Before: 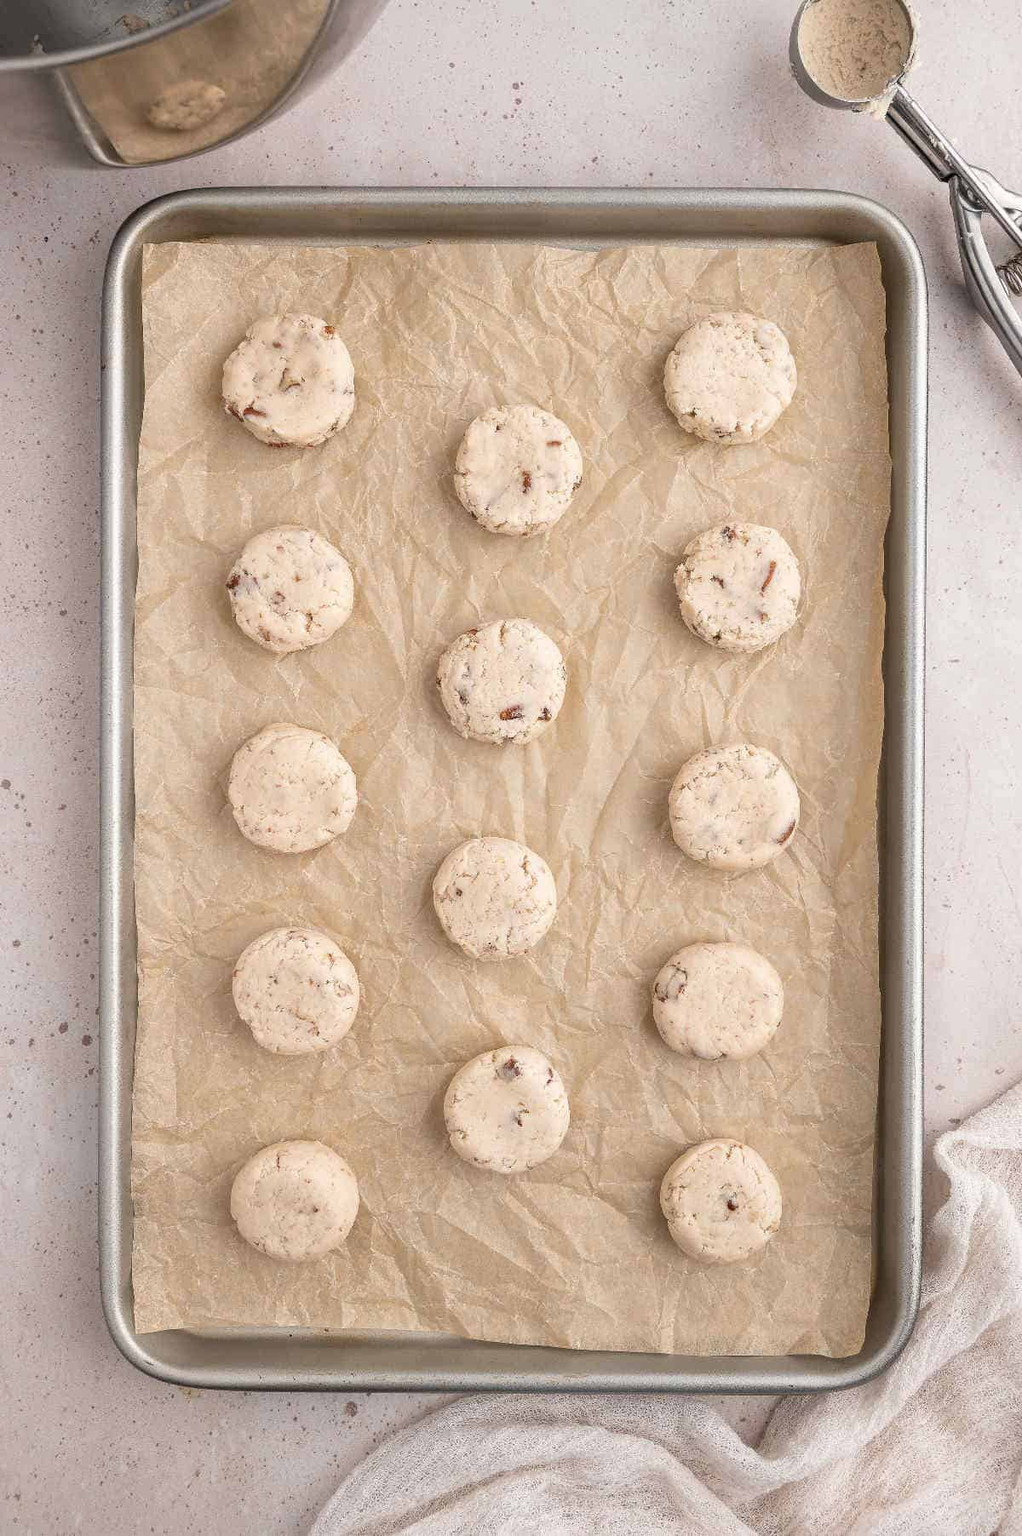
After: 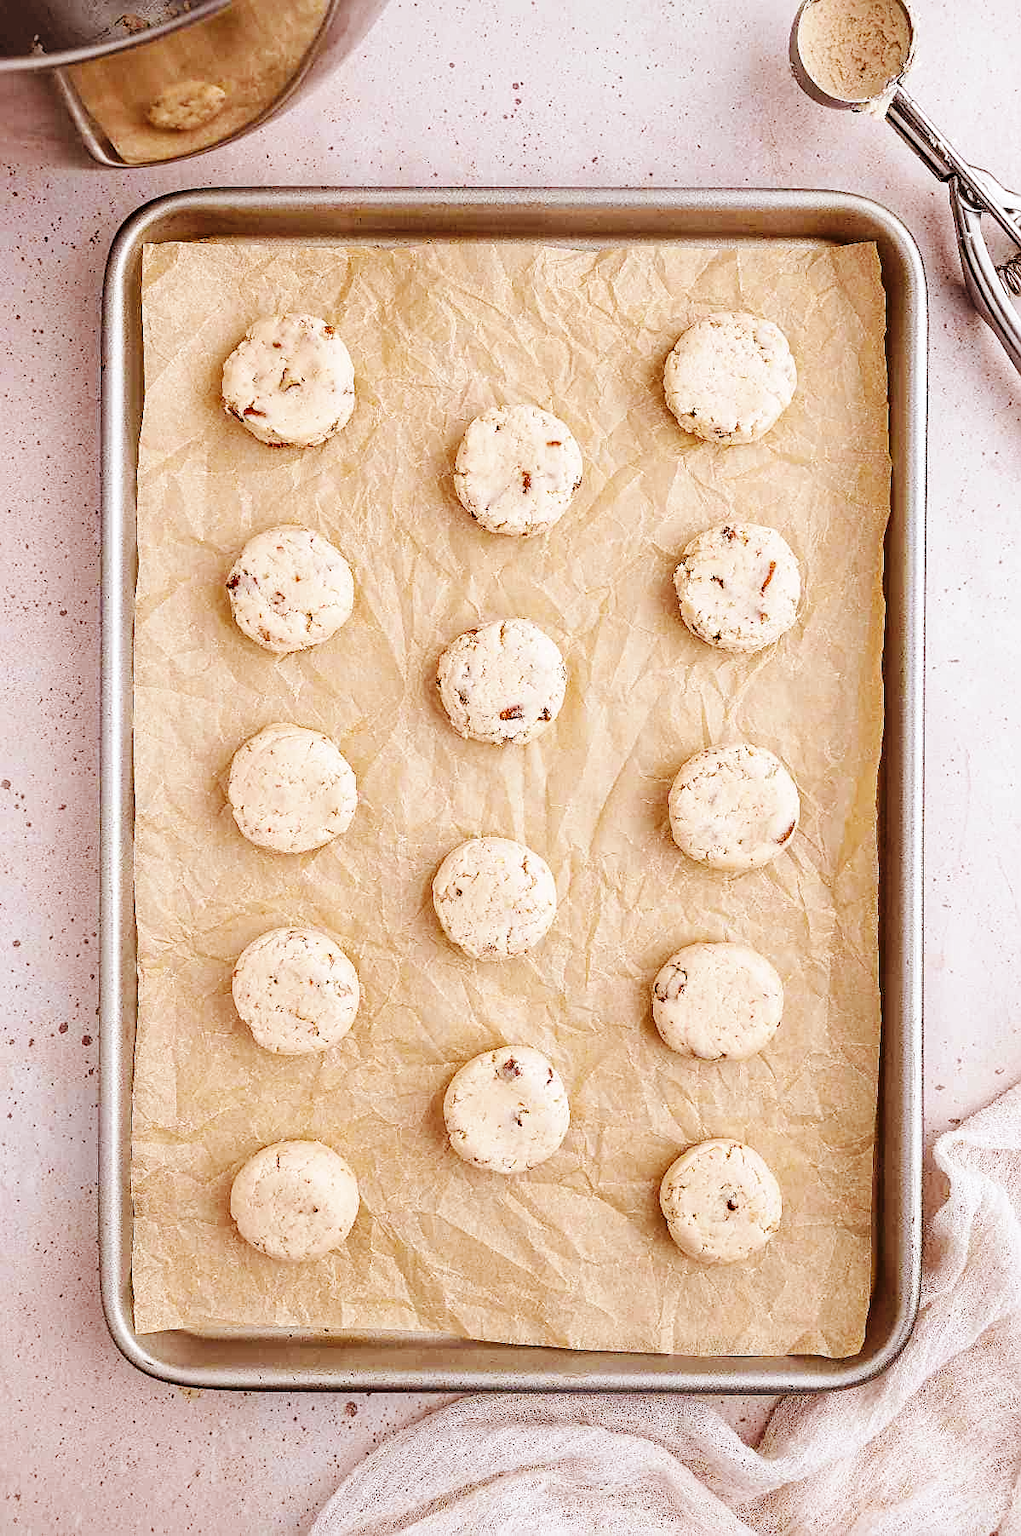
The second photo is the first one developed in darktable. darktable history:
white balance: red 0.983, blue 1.036
haze removal: compatibility mode true, adaptive false
base curve: curves: ch0 [(0, 0) (0.036, 0.025) (0.121, 0.166) (0.206, 0.329) (0.605, 0.79) (1, 1)], preserve colors none
rgb levels: mode RGB, independent channels, levels [[0, 0.5, 1], [0, 0.521, 1], [0, 0.536, 1]]
sharpen: on, module defaults
